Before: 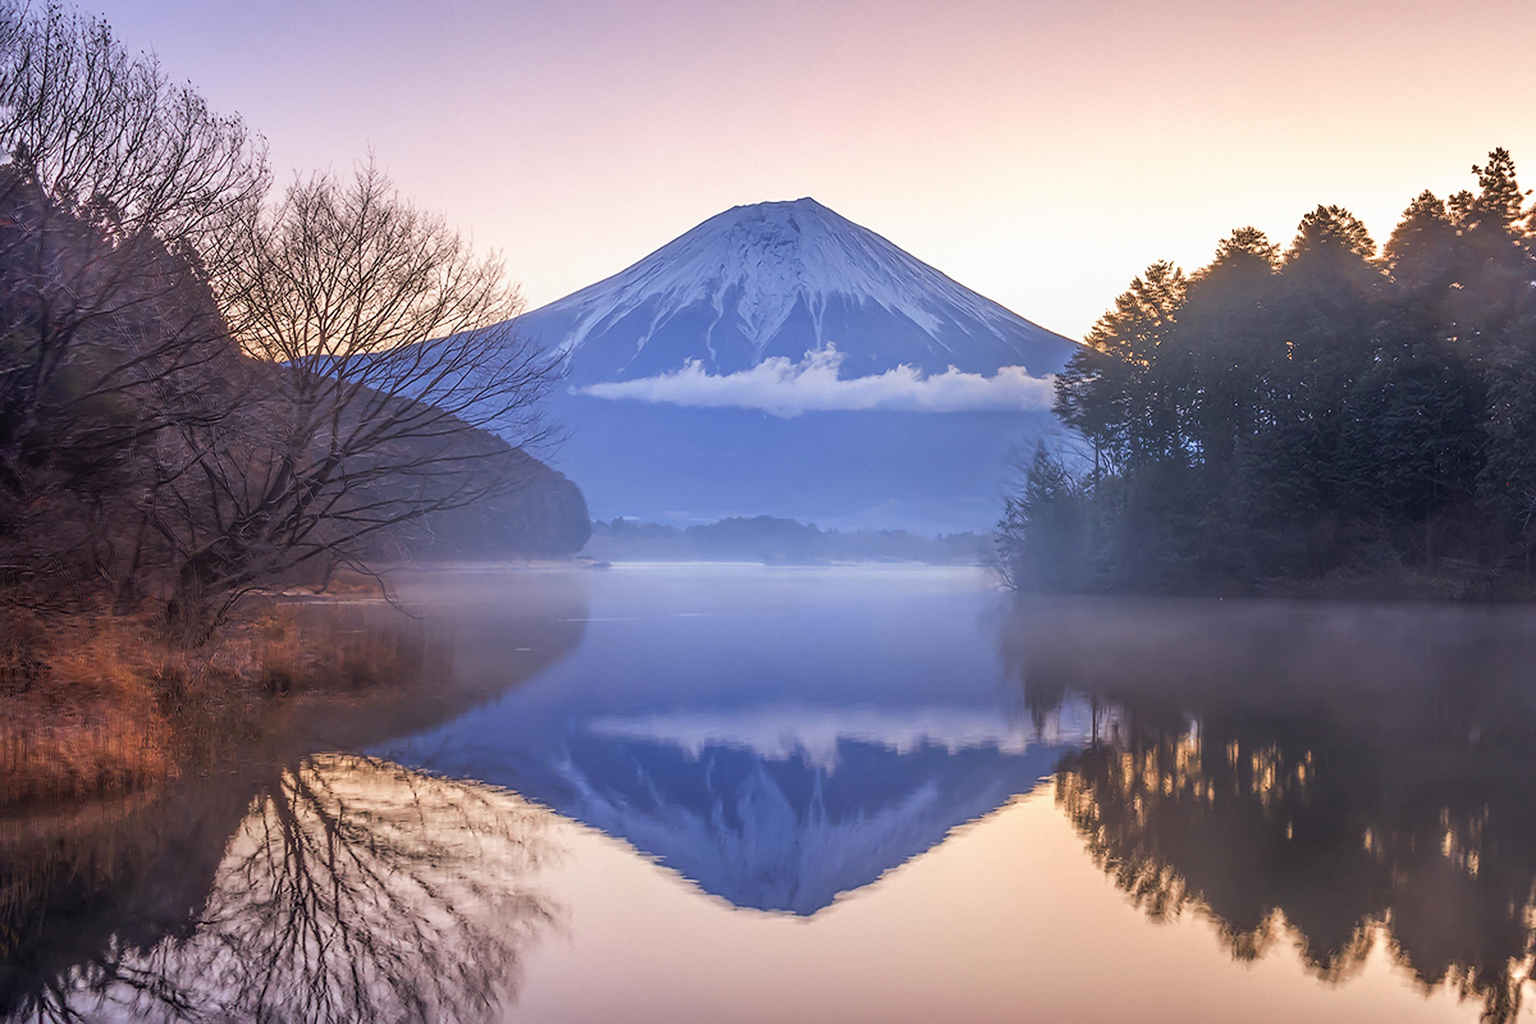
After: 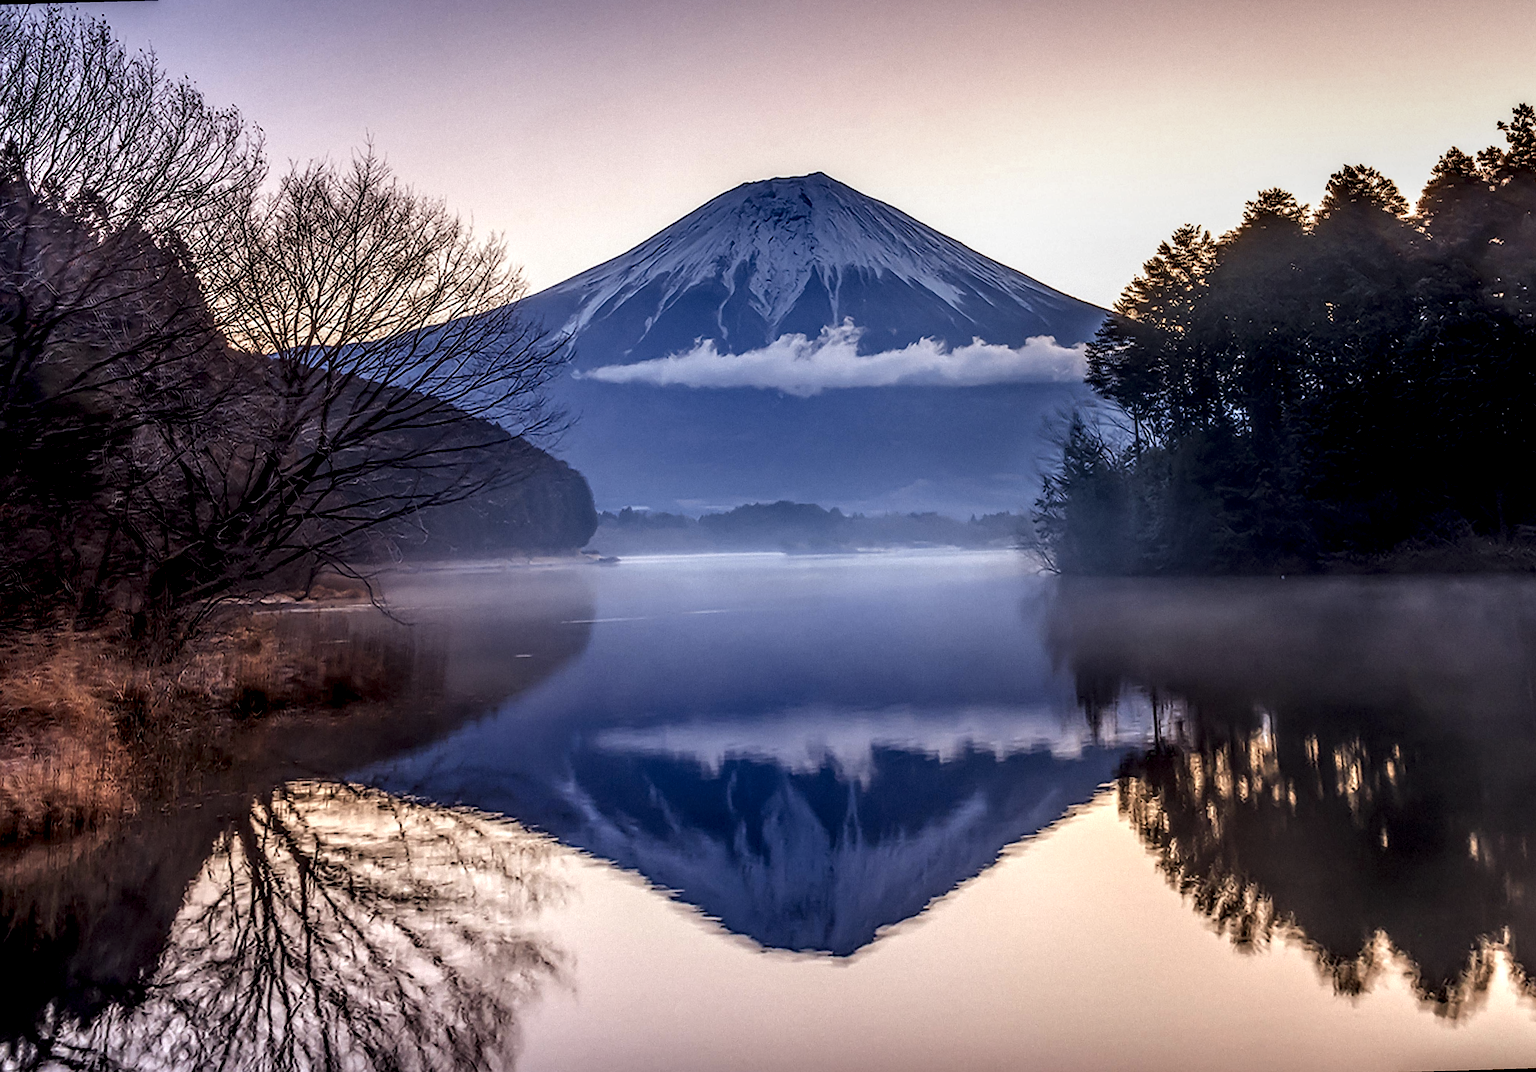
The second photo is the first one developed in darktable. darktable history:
exposure: black level correction 0, exposure -0.766 EV, compensate highlight preservation false
local contrast: shadows 185%, detail 225%
sharpen: on, module defaults
rotate and perspective: rotation -1.68°, lens shift (vertical) -0.146, crop left 0.049, crop right 0.912, crop top 0.032, crop bottom 0.96
crop and rotate: left 0.126%
